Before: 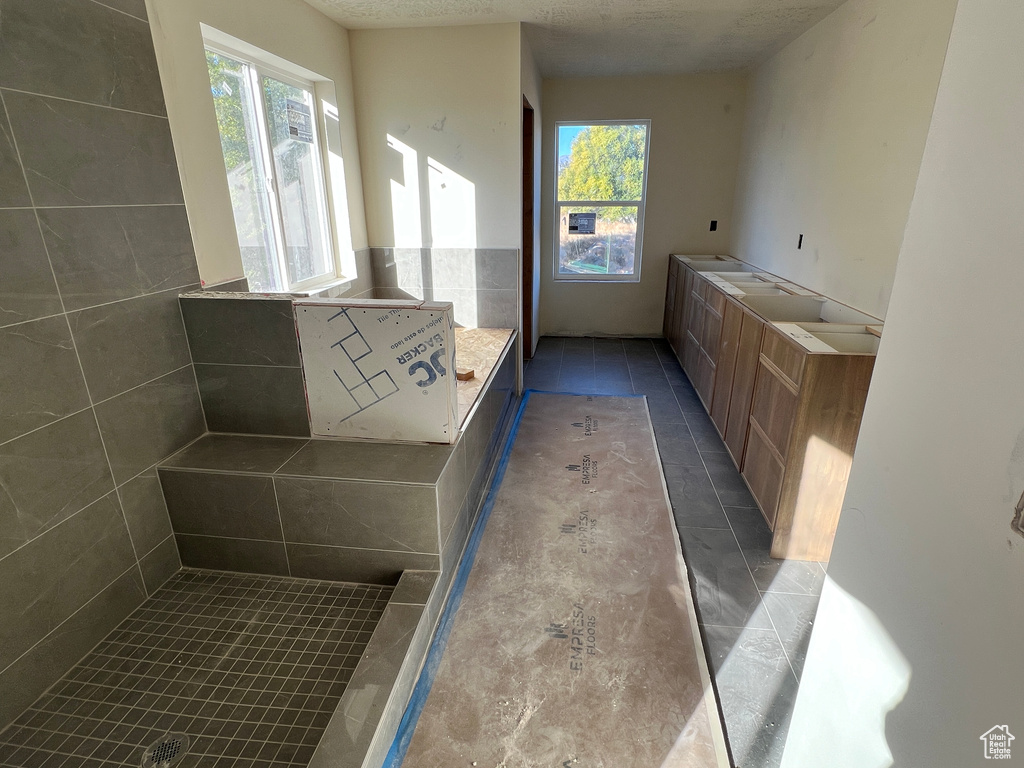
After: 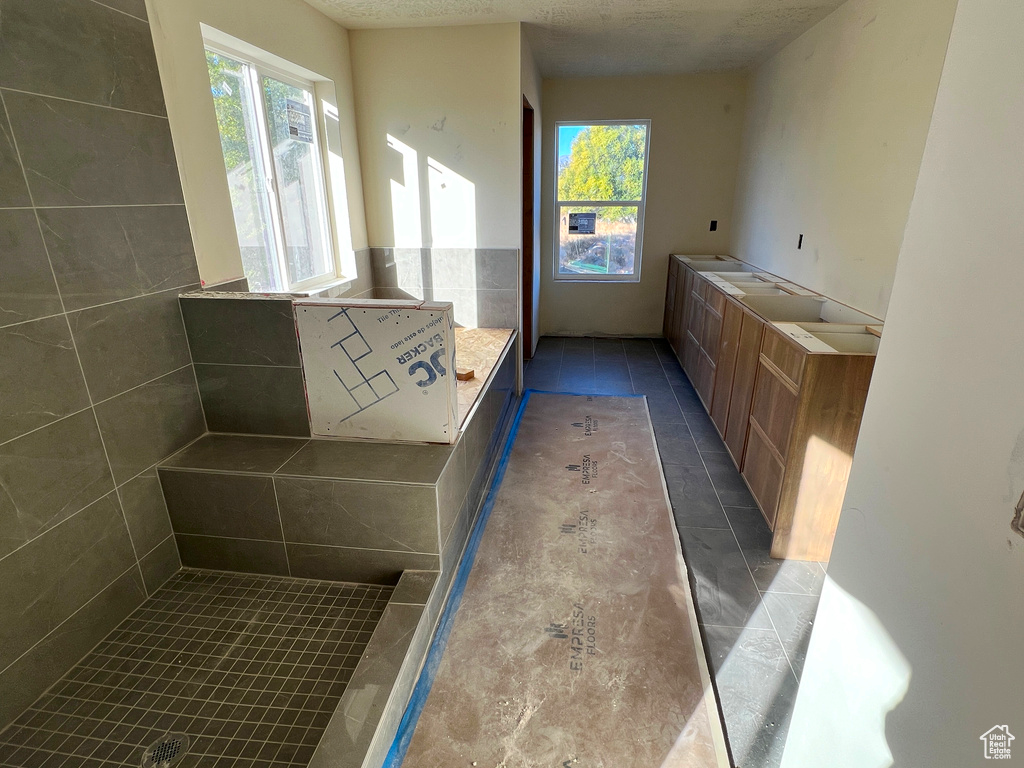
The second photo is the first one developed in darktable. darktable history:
contrast brightness saturation: contrast 0.095, saturation 0.274
